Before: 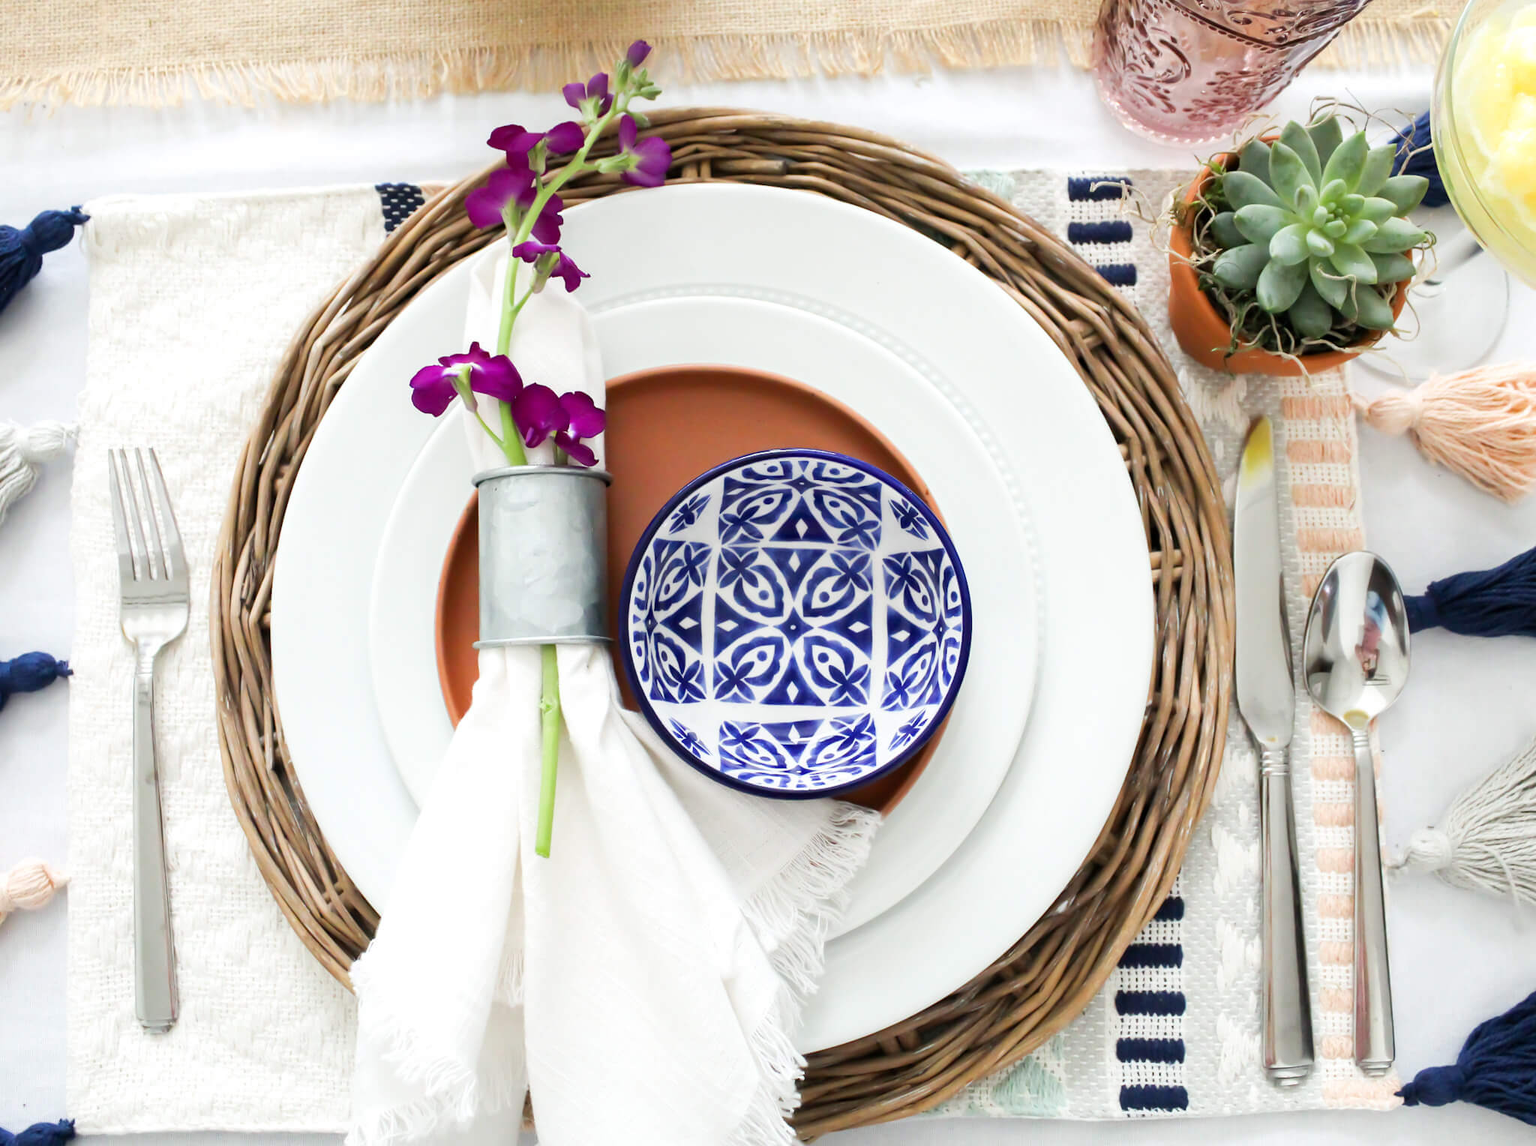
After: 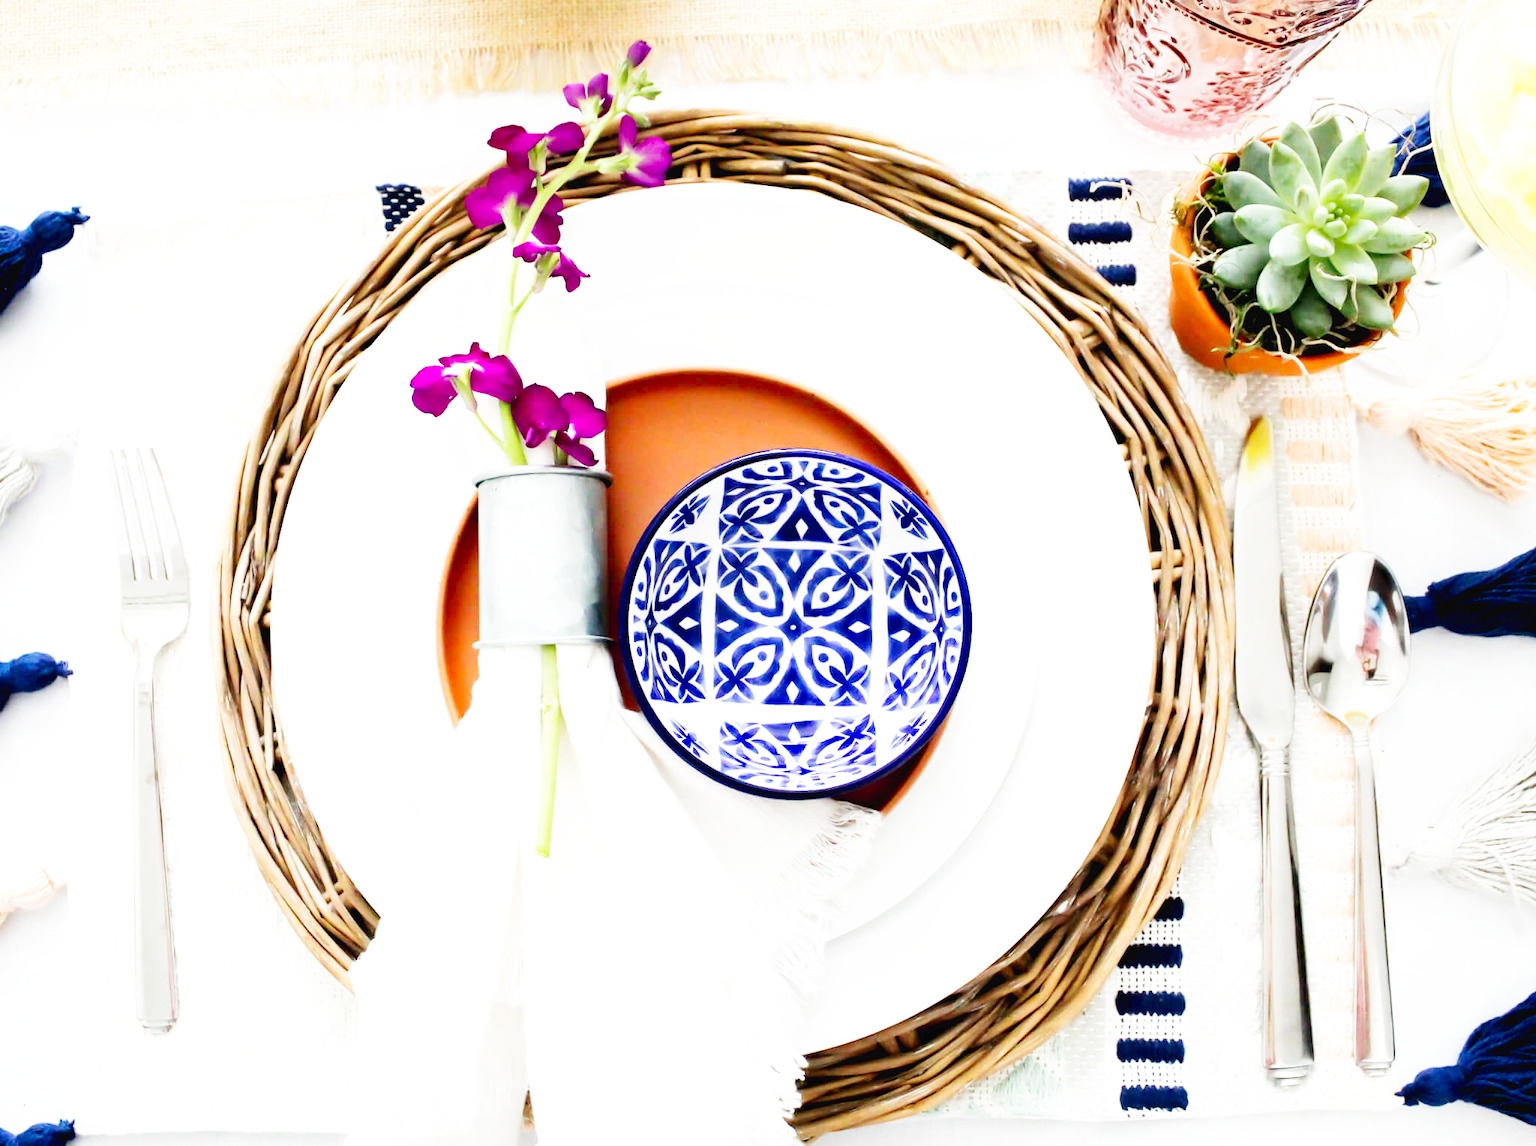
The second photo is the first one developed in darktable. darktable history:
base curve: curves: ch0 [(0, 0.003) (0.001, 0.002) (0.006, 0.004) (0.02, 0.022) (0.048, 0.086) (0.094, 0.234) (0.162, 0.431) (0.258, 0.629) (0.385, 0.8) (0.548, 0.918) (0.751, 0.988) (1, 1)], preserve colors none
exposure: black level correction 0.011, compensate highlight preservation false
